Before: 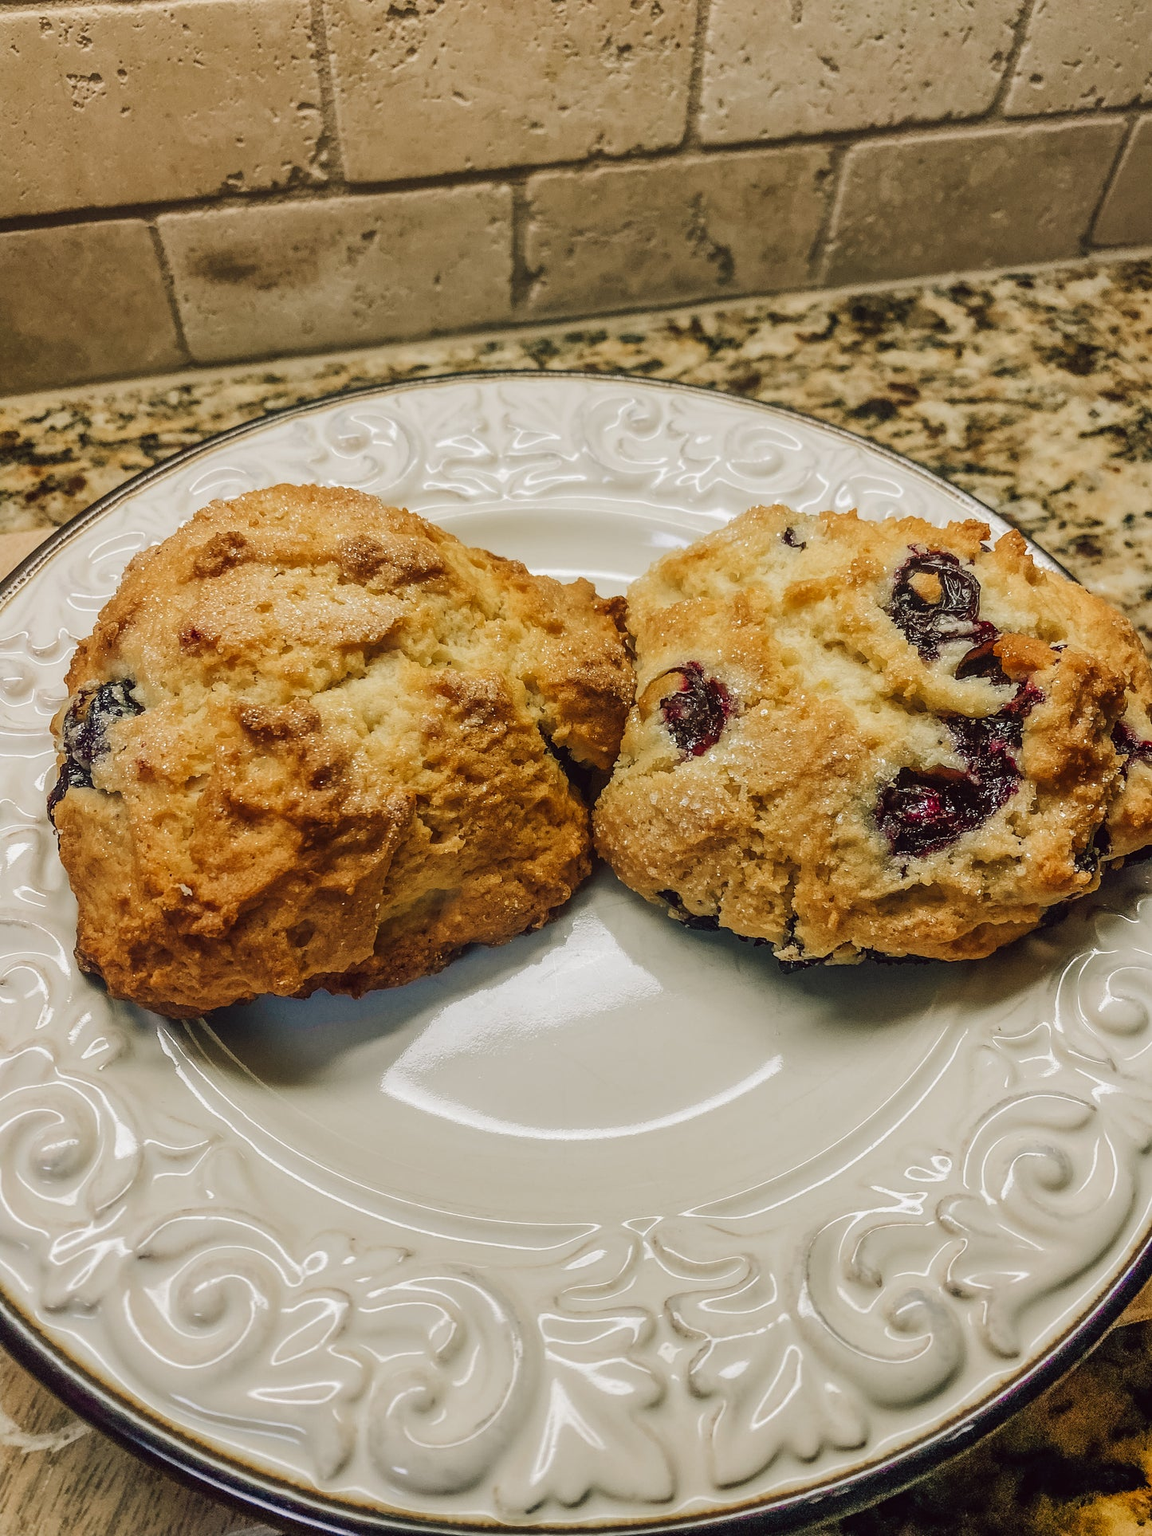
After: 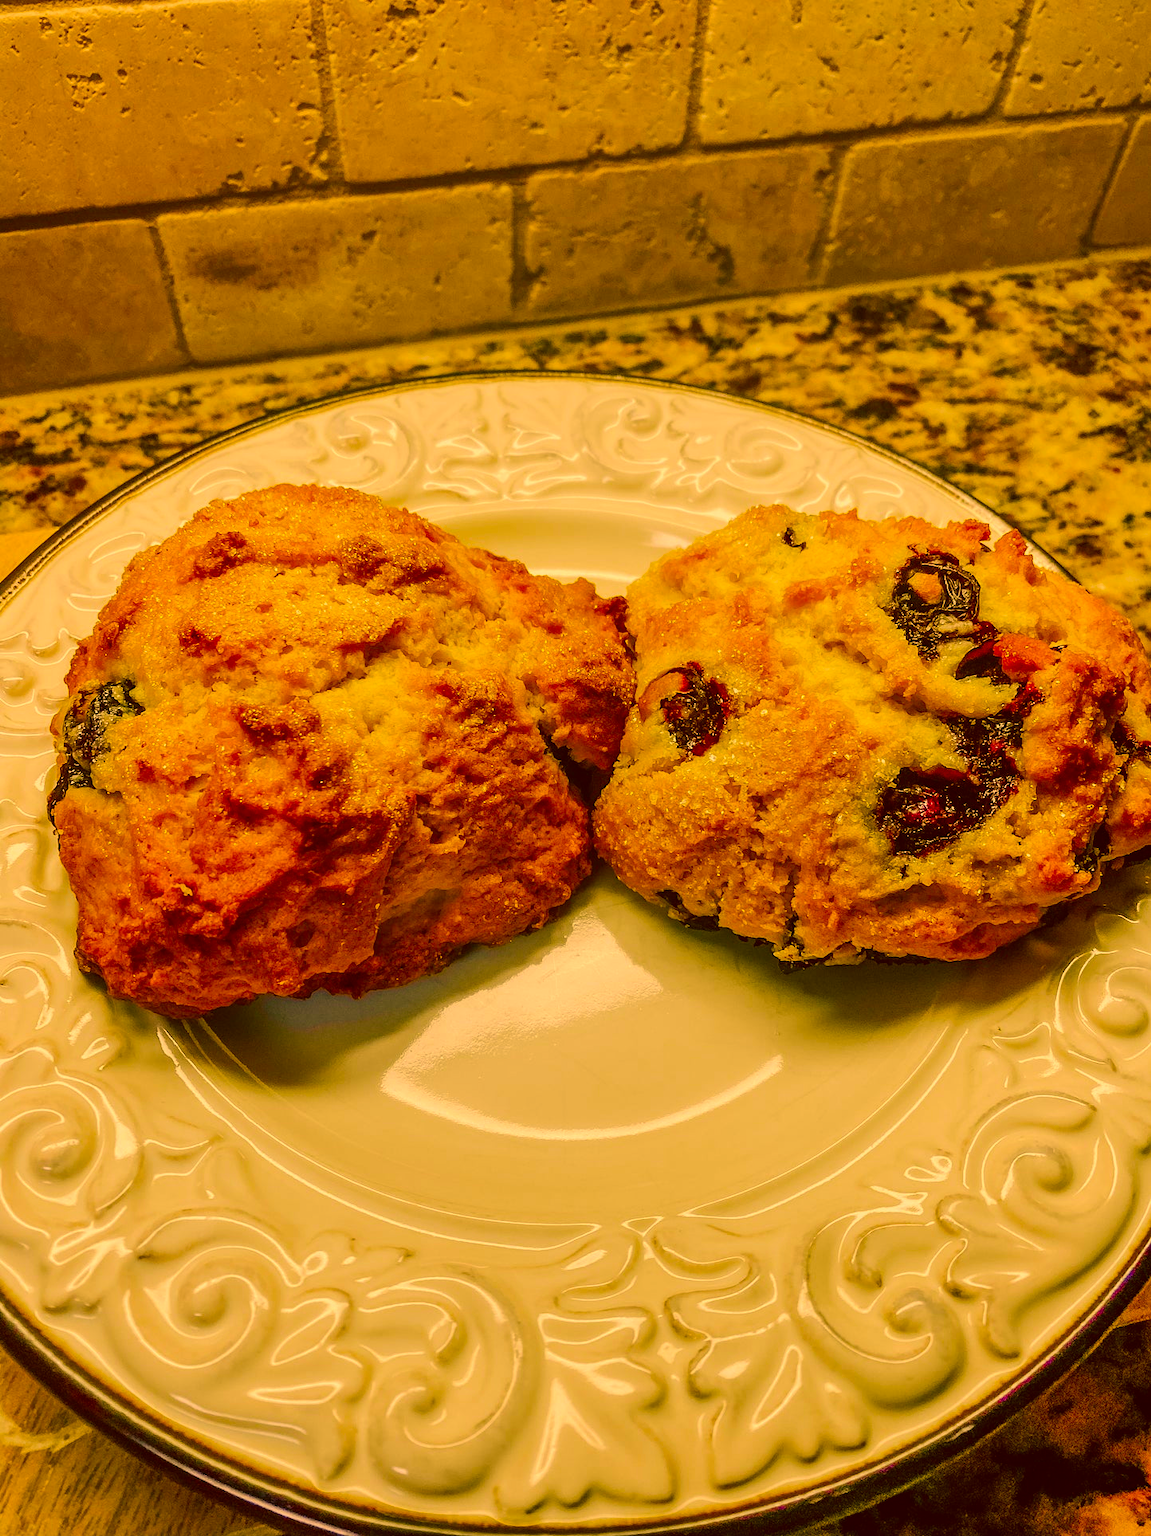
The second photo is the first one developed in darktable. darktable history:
color correction: highlights a* 10.44, highlights b* 30.04, shadows a* 2.73, shadows b* 17.51, saturation 1.72
shadows and highlights: radius 331.84, shadows 53.55, highlights -100, compress 94.63%, highlights color adjustment 73.23%, soften with gaussian
